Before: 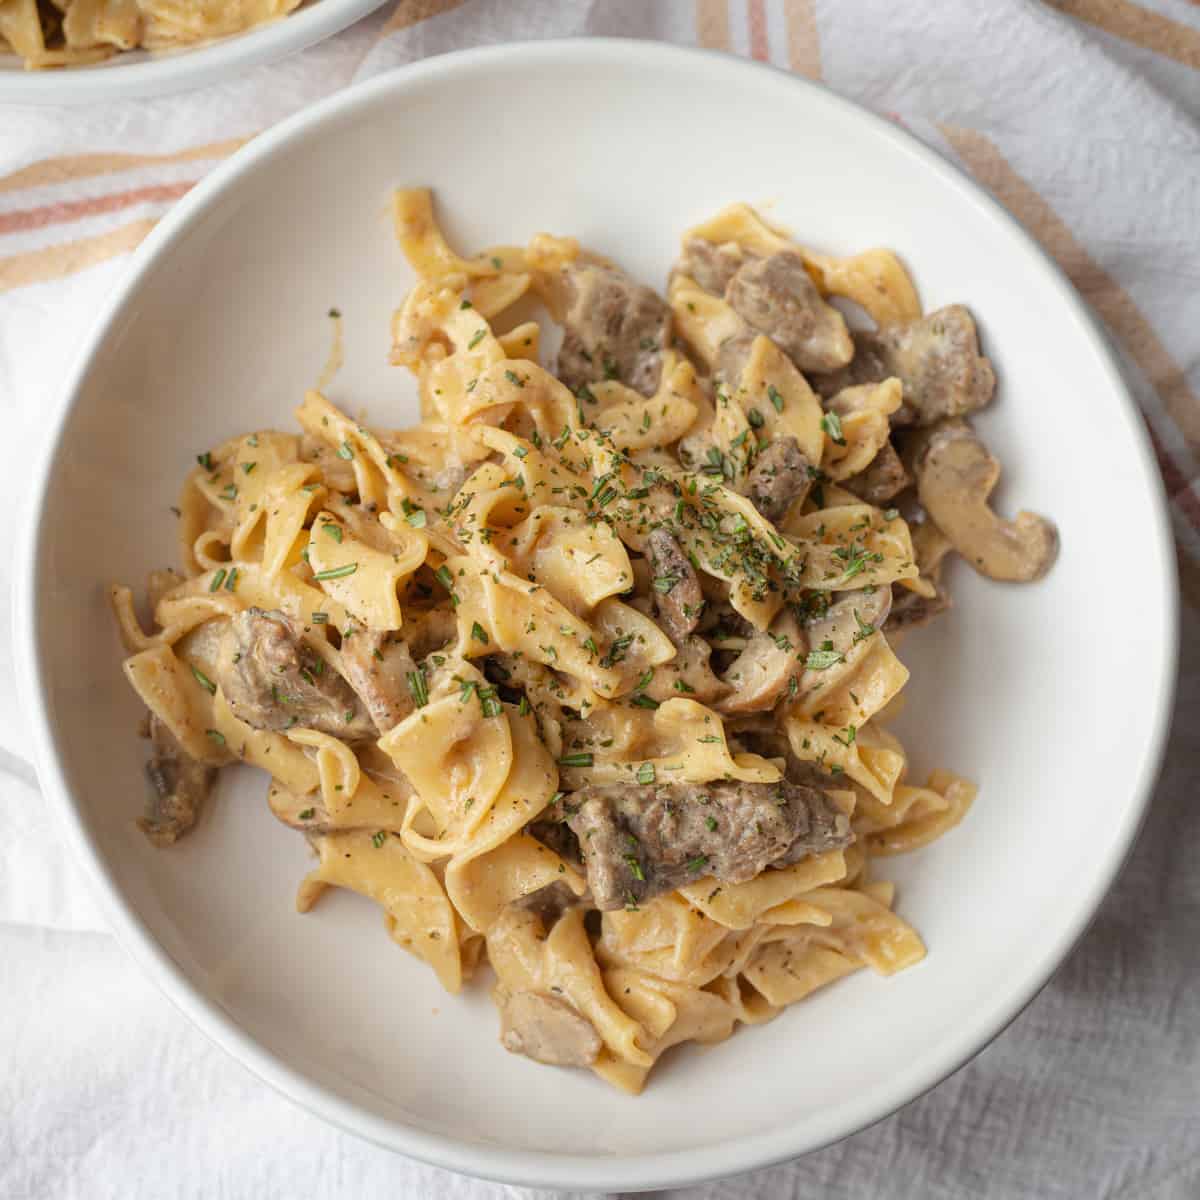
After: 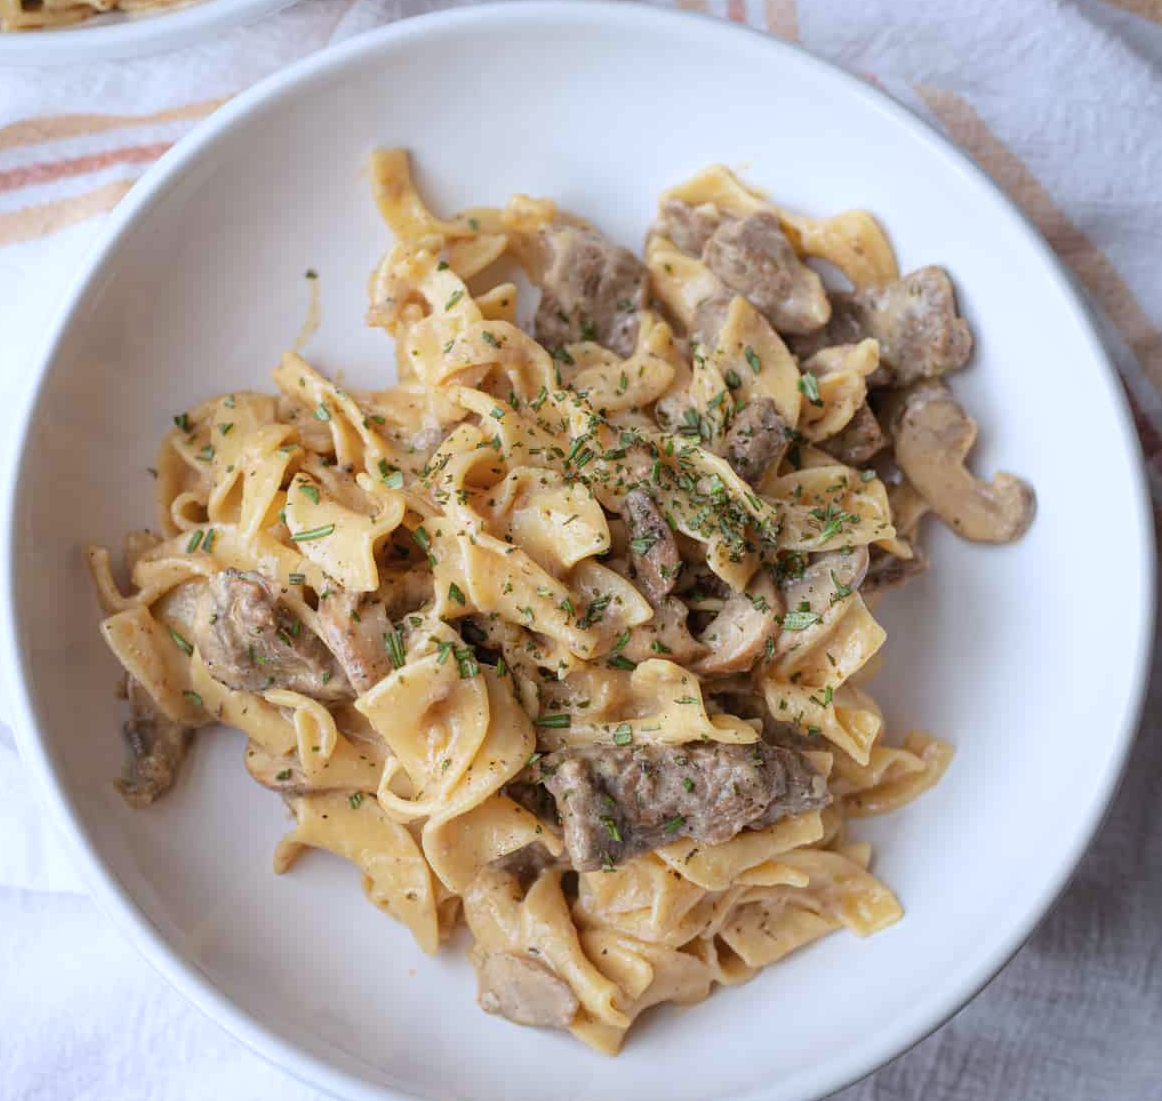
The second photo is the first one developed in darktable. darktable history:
crop: left 1.964%, top 3.251%, right 1.122%, bottom 4.933%
color calibration: illuminant as shot in camera, x 0.37, y 0.382, temperature 4313.32 K
